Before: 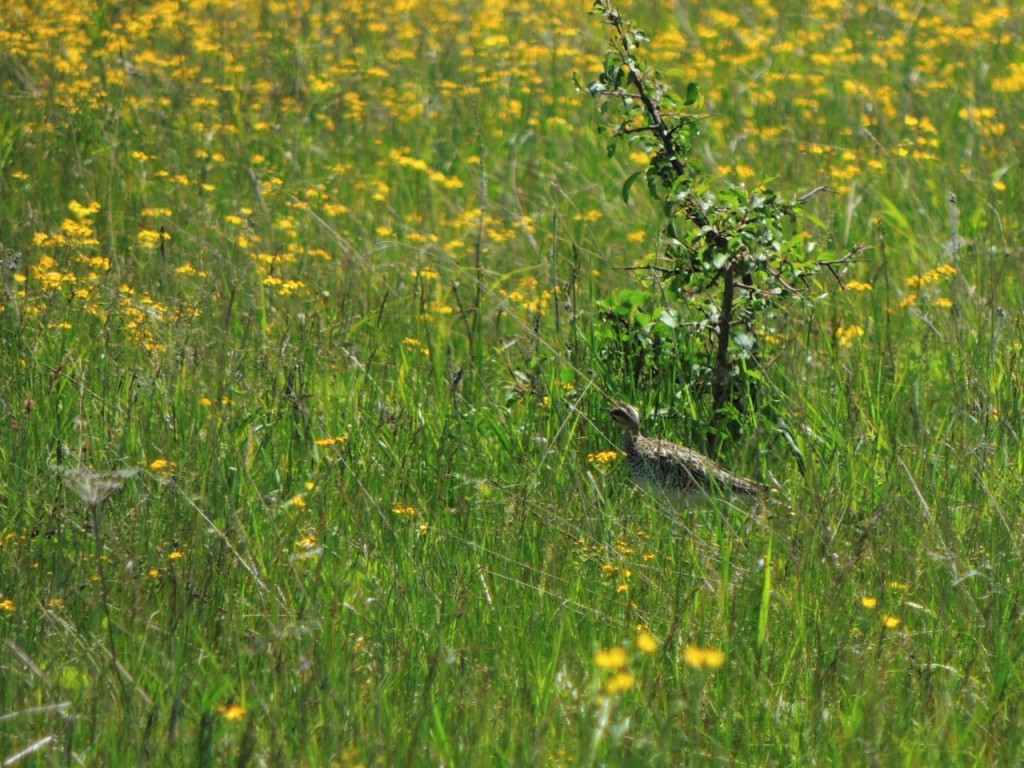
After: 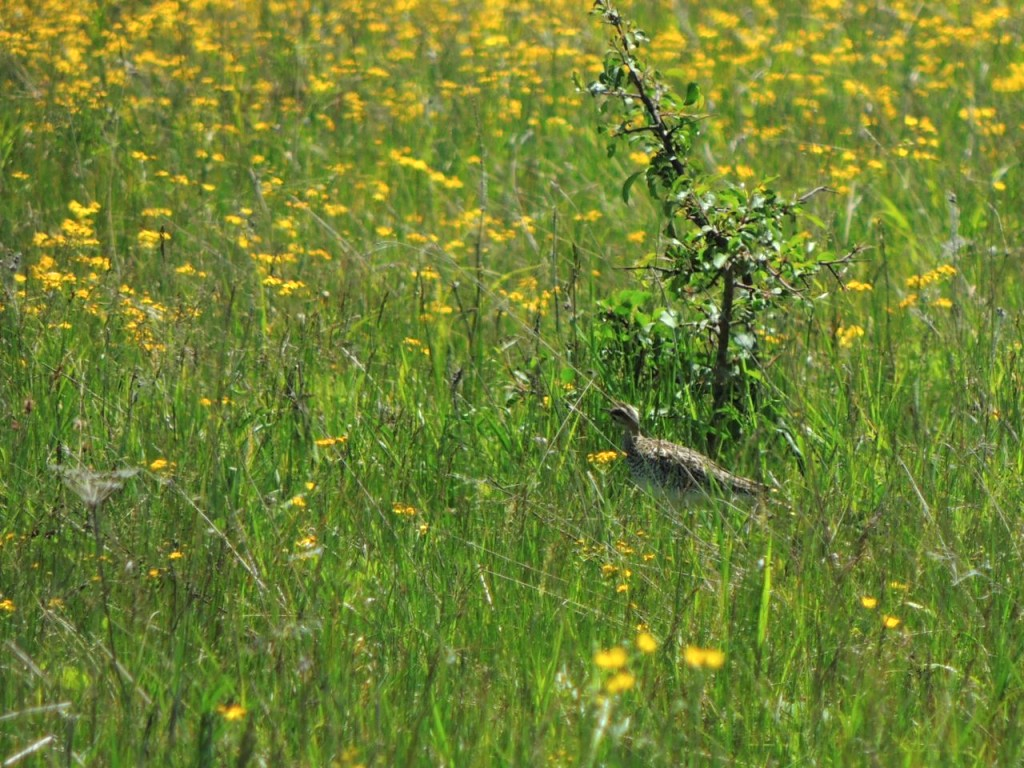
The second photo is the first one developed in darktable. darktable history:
exposure: exposure 0.174 EV, compensate highlight preservation false
